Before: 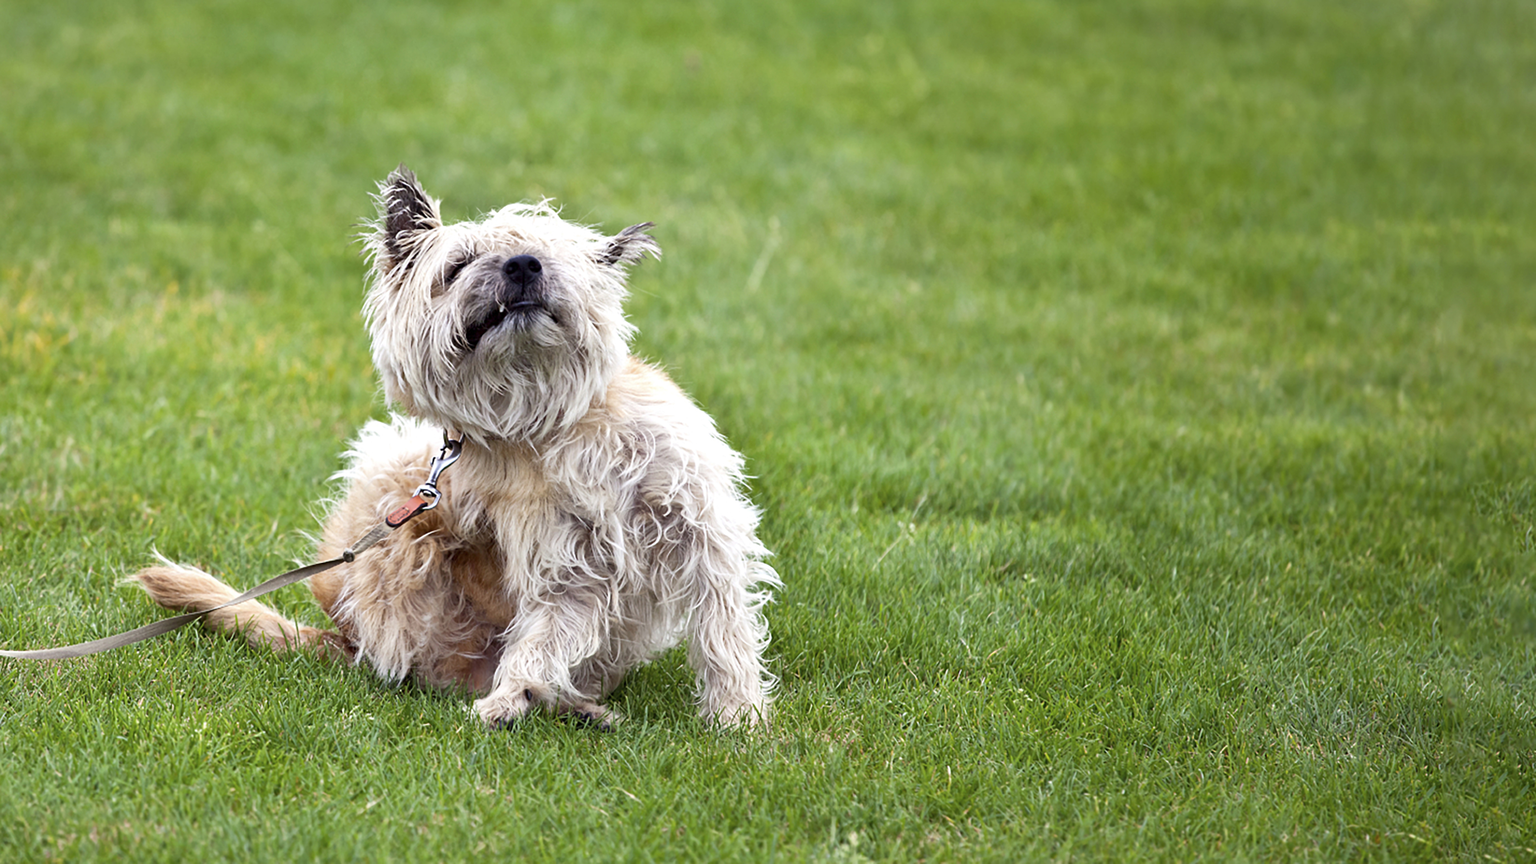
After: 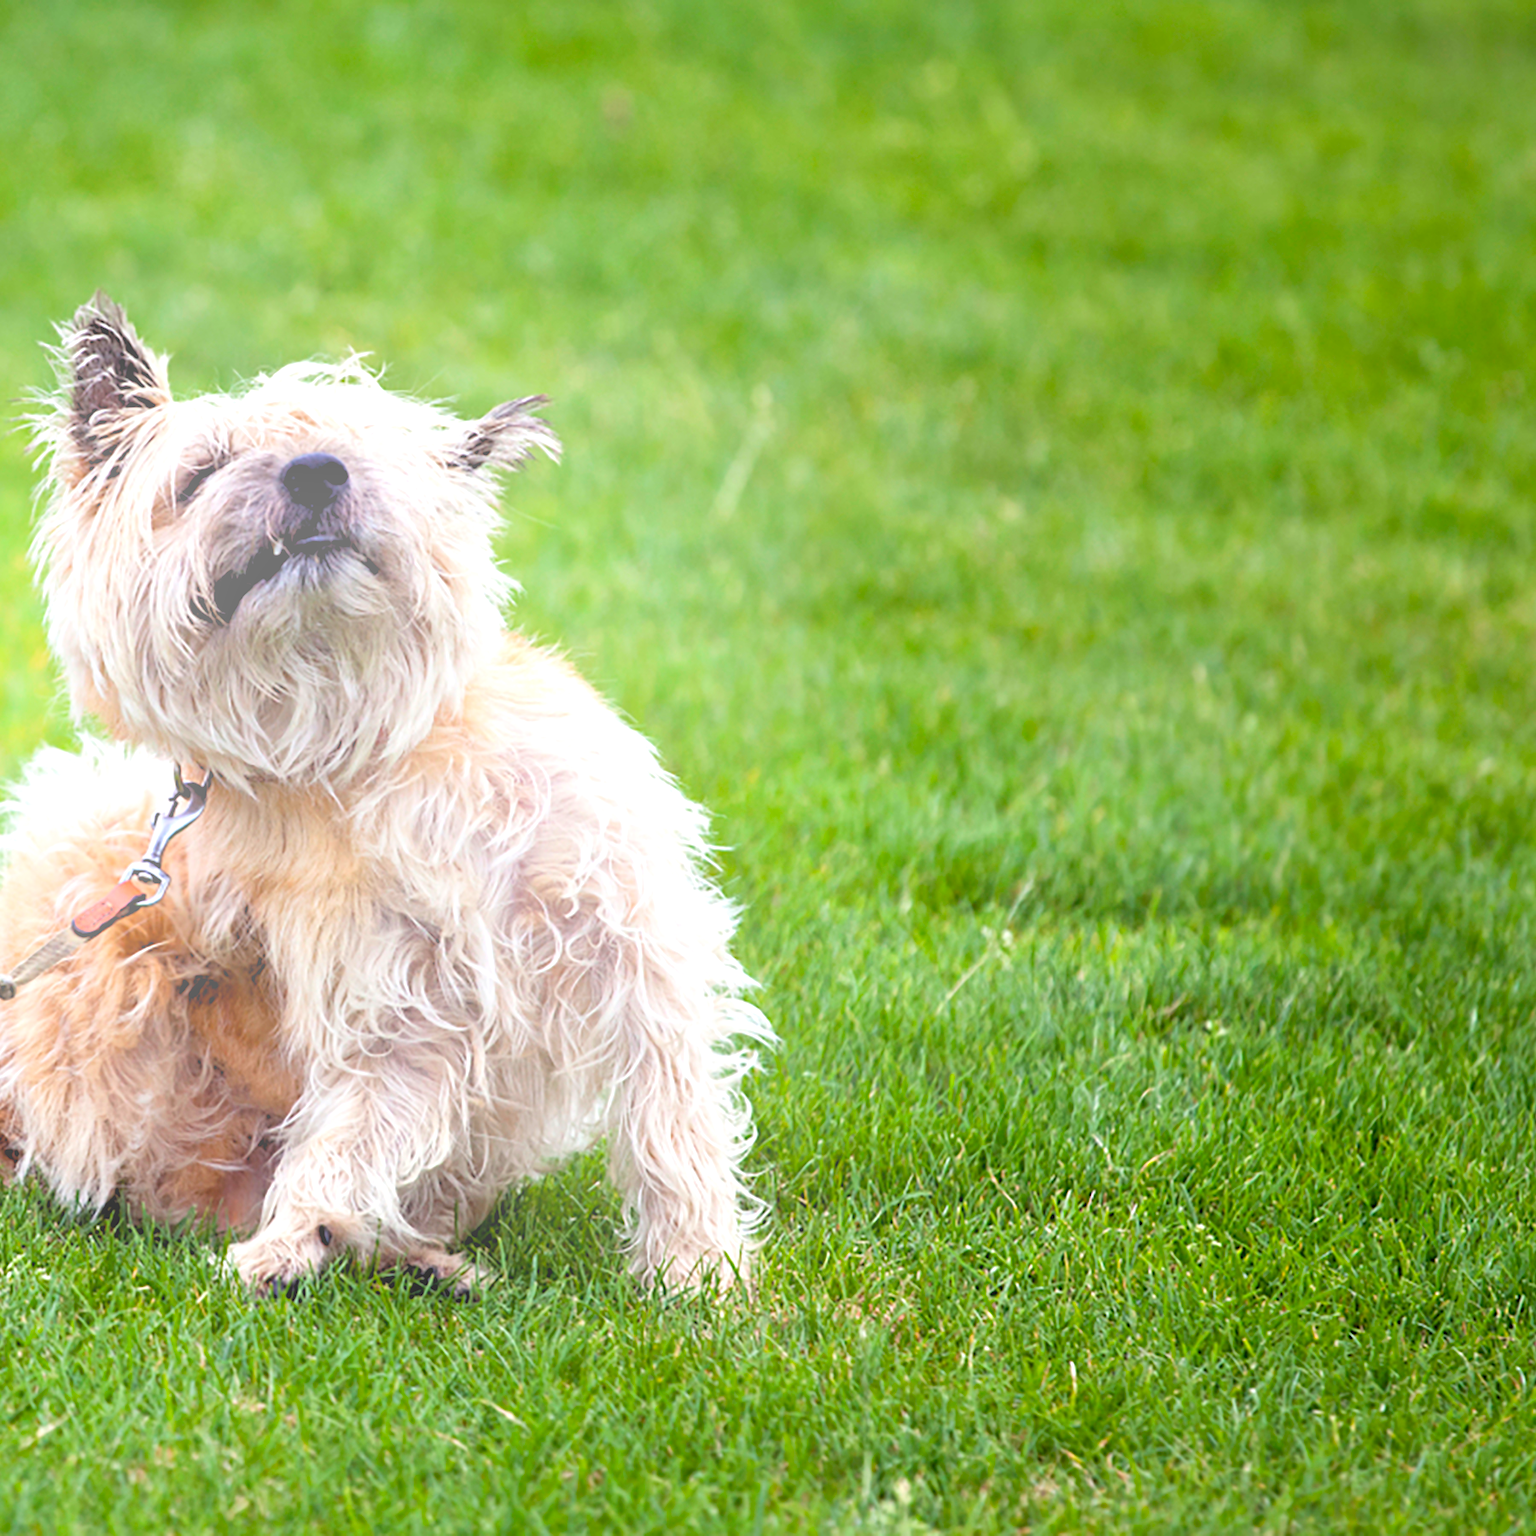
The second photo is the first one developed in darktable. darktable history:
crop and rotate: left 22.516%, right 21.234%
bloom: size 38%, threshold 95%, strength 30%
color balance: output saturation 110%
rgb levels: levels [[0.01, 0.419, 0.839], [0, 0.5, 1], [0, 0.5, 1]]
